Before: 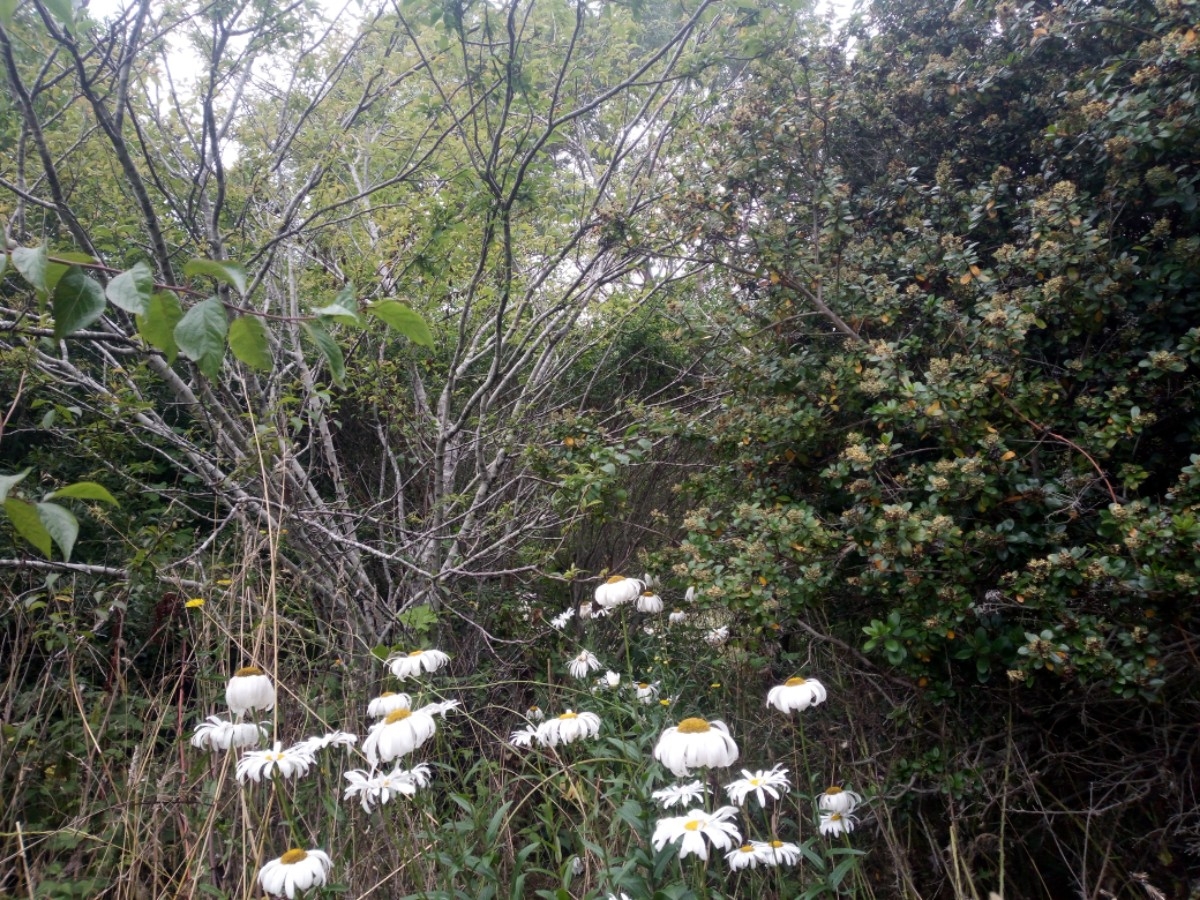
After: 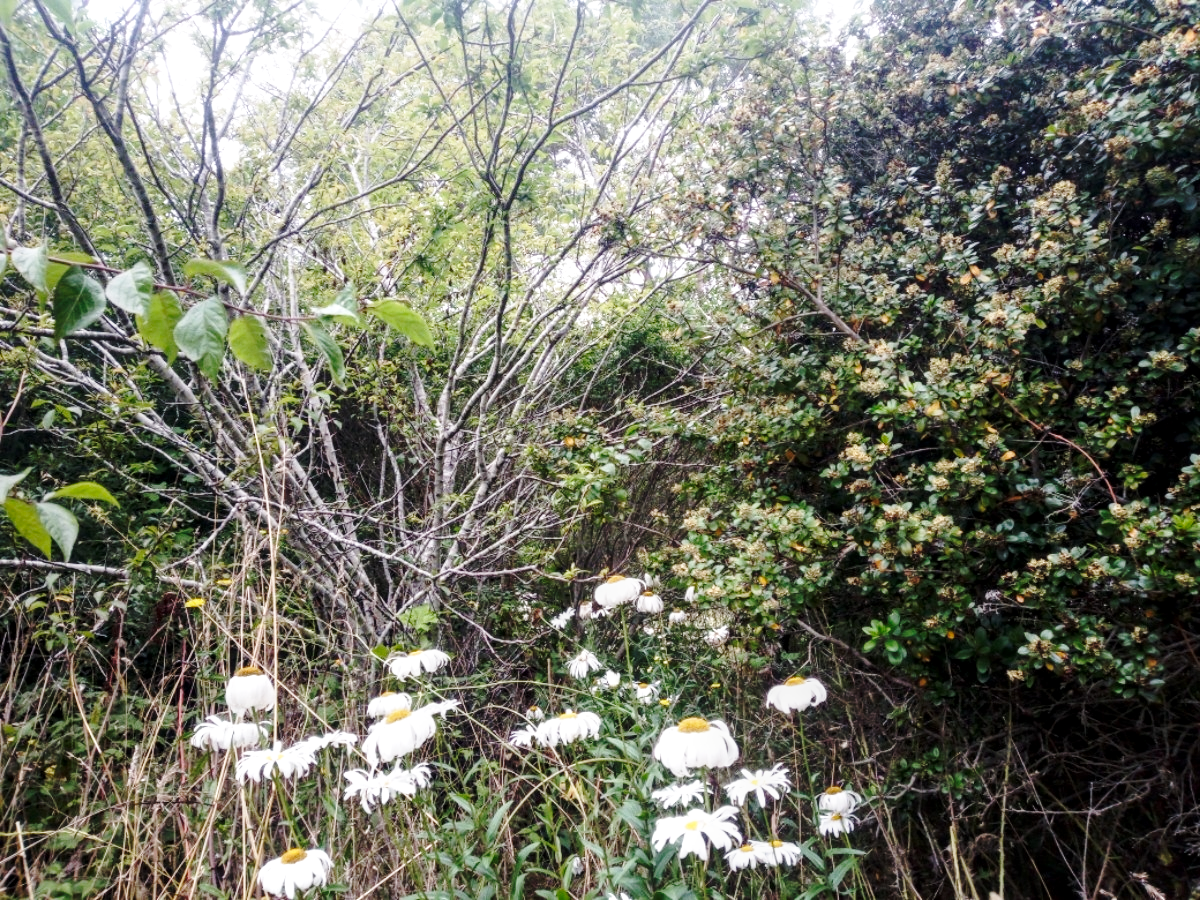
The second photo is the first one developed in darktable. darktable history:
local contrast: on, module defaults
base curve: curves: ch0 [(0, 0) (0.032, 0.037) (0.105, 0.228) (0.435, 0.76) (0.856, 0.983) (1, 1)], preserve colors none
